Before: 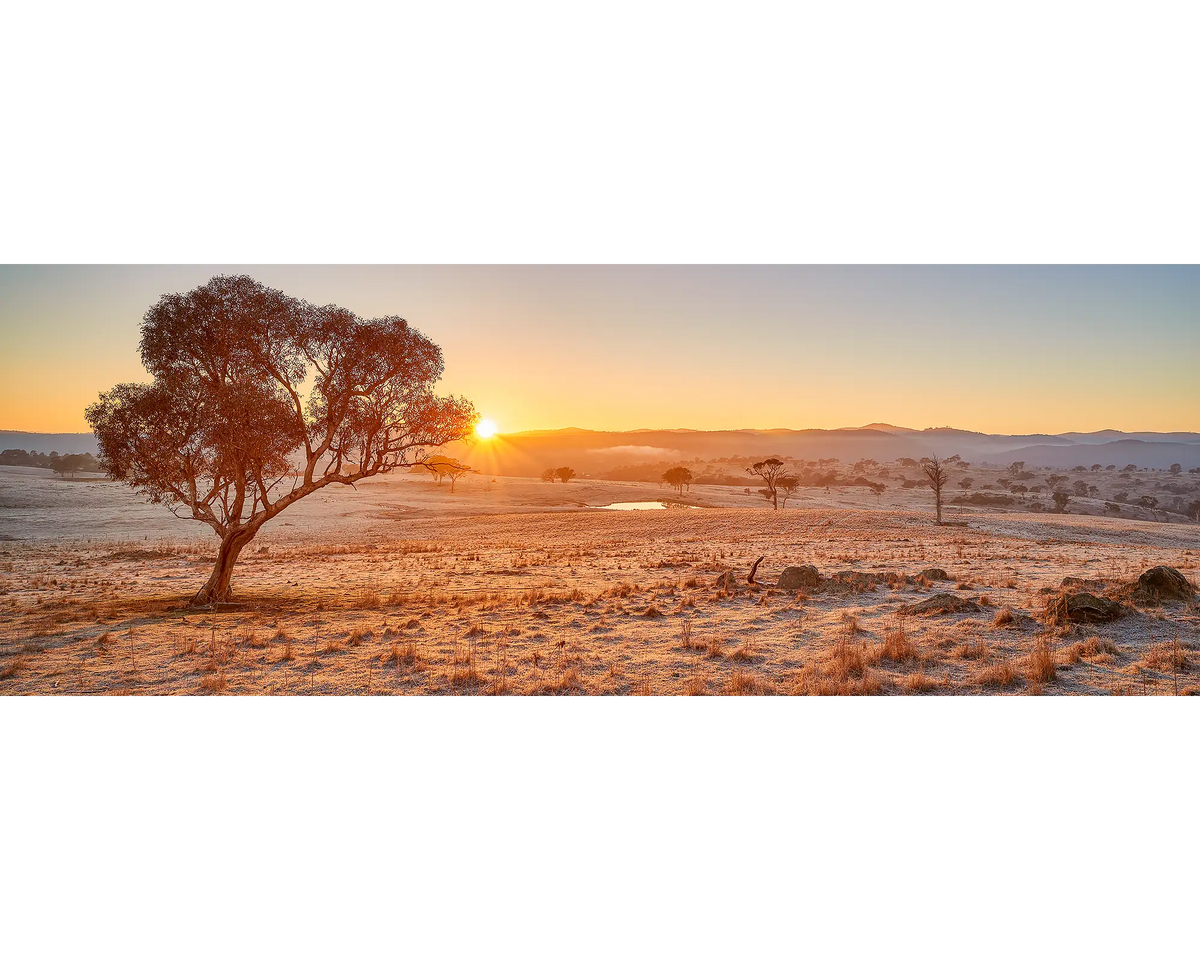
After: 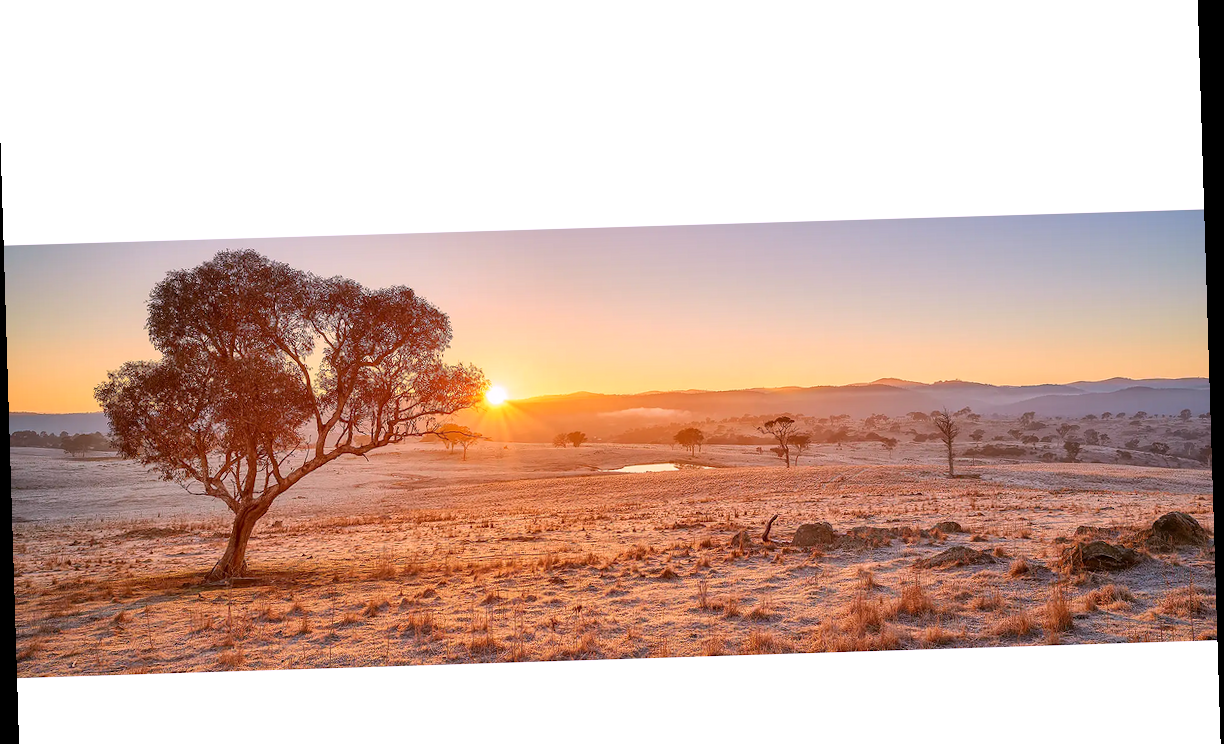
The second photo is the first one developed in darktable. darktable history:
rotate and perspective: rotation -1.77°, lens shift (horizontal) 0.004, automatic cropping off
crop: left 0.387%, top 5.469%, bottom 19.809%
white balance: red 1.05, blue 1.072
